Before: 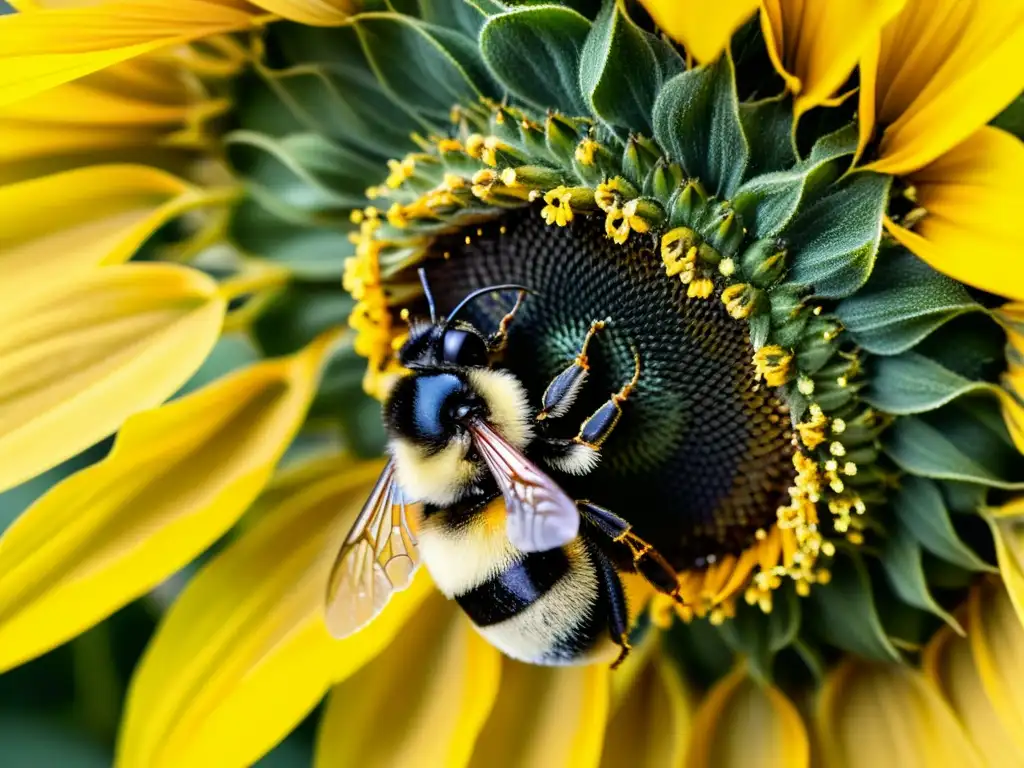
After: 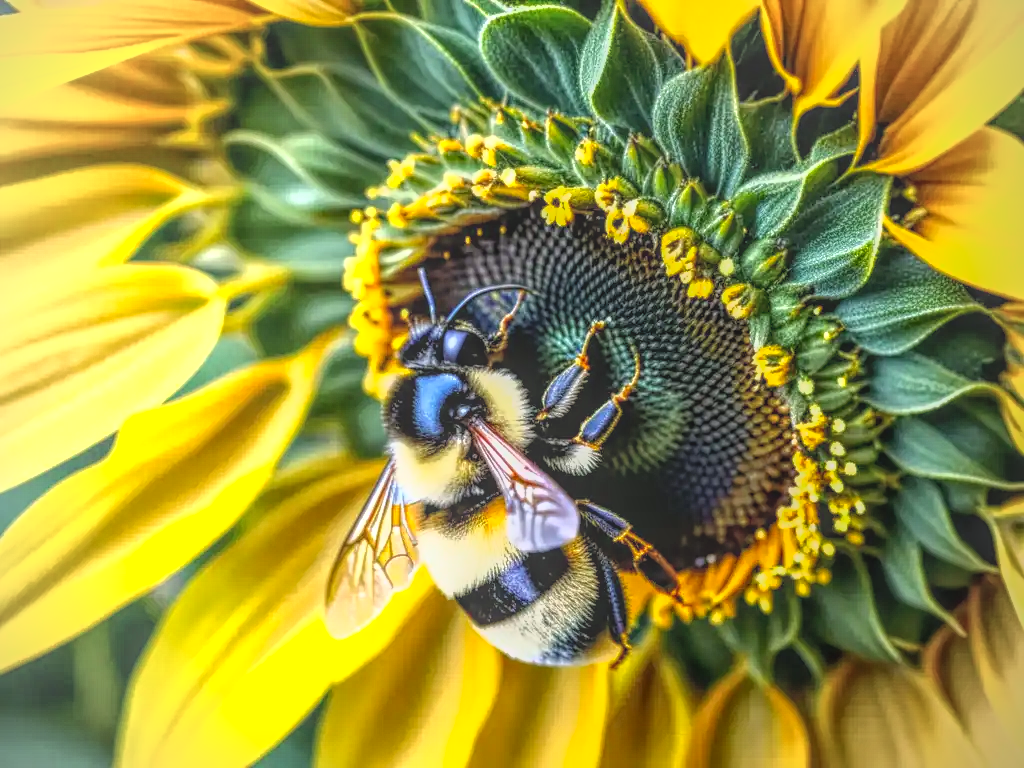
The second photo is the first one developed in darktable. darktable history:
local contrast: highlights 20%, shadows 23%, detail 201%, midtone range 0.2
exposure: exposure 0.769 EV, compensate highlight preservation false
vignetting: fall-off radius 62.67%
